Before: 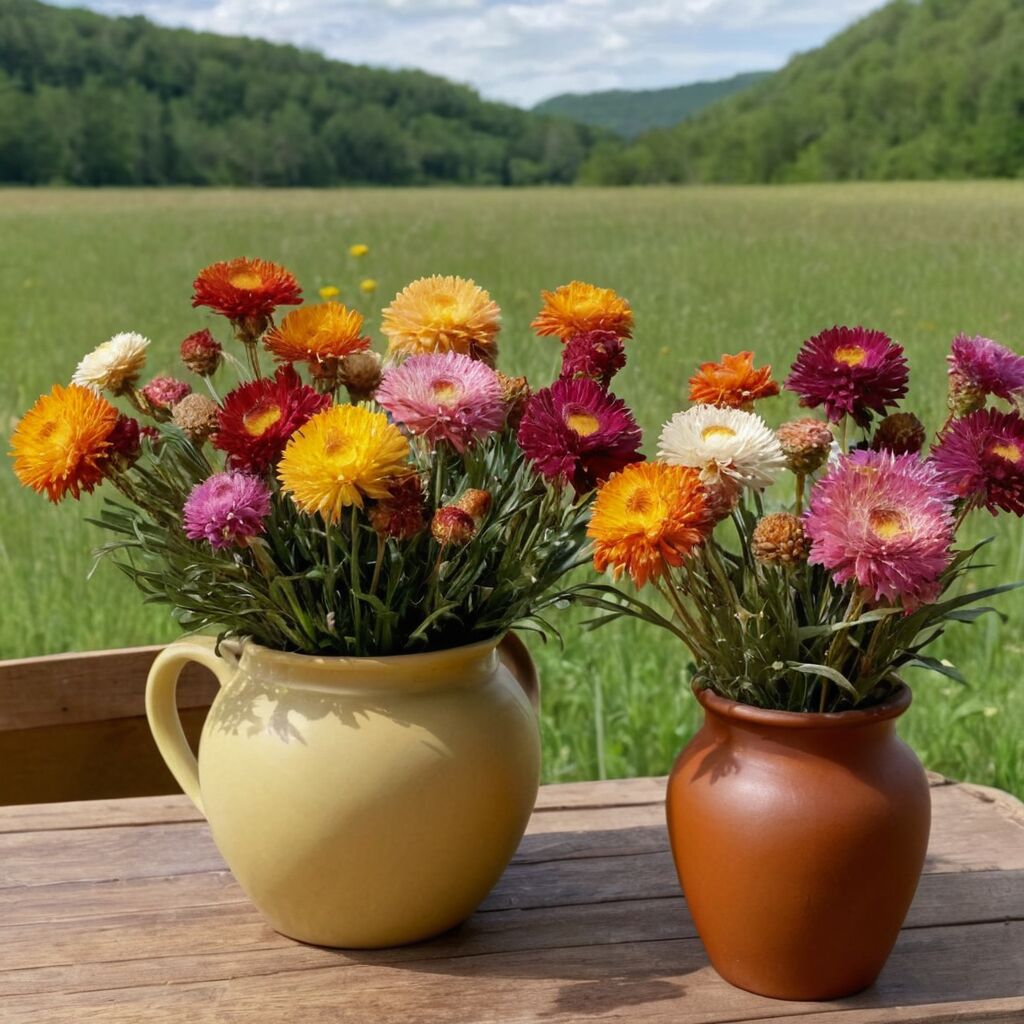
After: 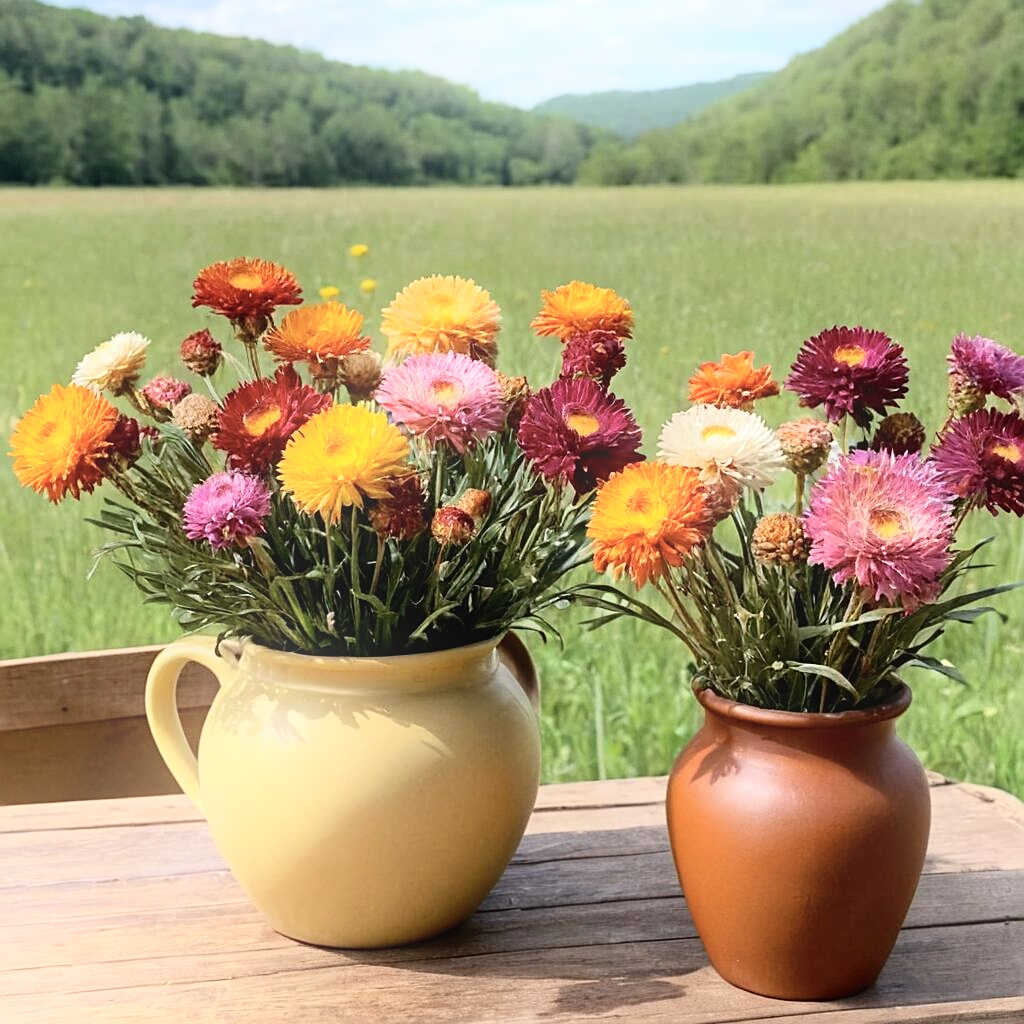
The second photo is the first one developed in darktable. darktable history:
bloom: size 16%, threshold 98%, strength 20%
tone curve: curves: ch0 [(0, 0) (0.003, 0.003) (0.011, 0.01) (0.025, 0.023) (0.044, 0.041) (0.069, 0.064) (0.1, 0.094) (0.136, 0.143) (0.177, 0.205) (0.224, 0.281) (0.277, 0.367) (0.335, 0.457) (0.399, 0.542) (0.468, 0.629) (0.543, 0.711) (0.623, 0.788) (0.709, 0.863) (0.801, 0.912) (0.898, 0.955) (1, 1)], color space Lab, independent channels, preserve colors none
sharpen: on, module defaults
